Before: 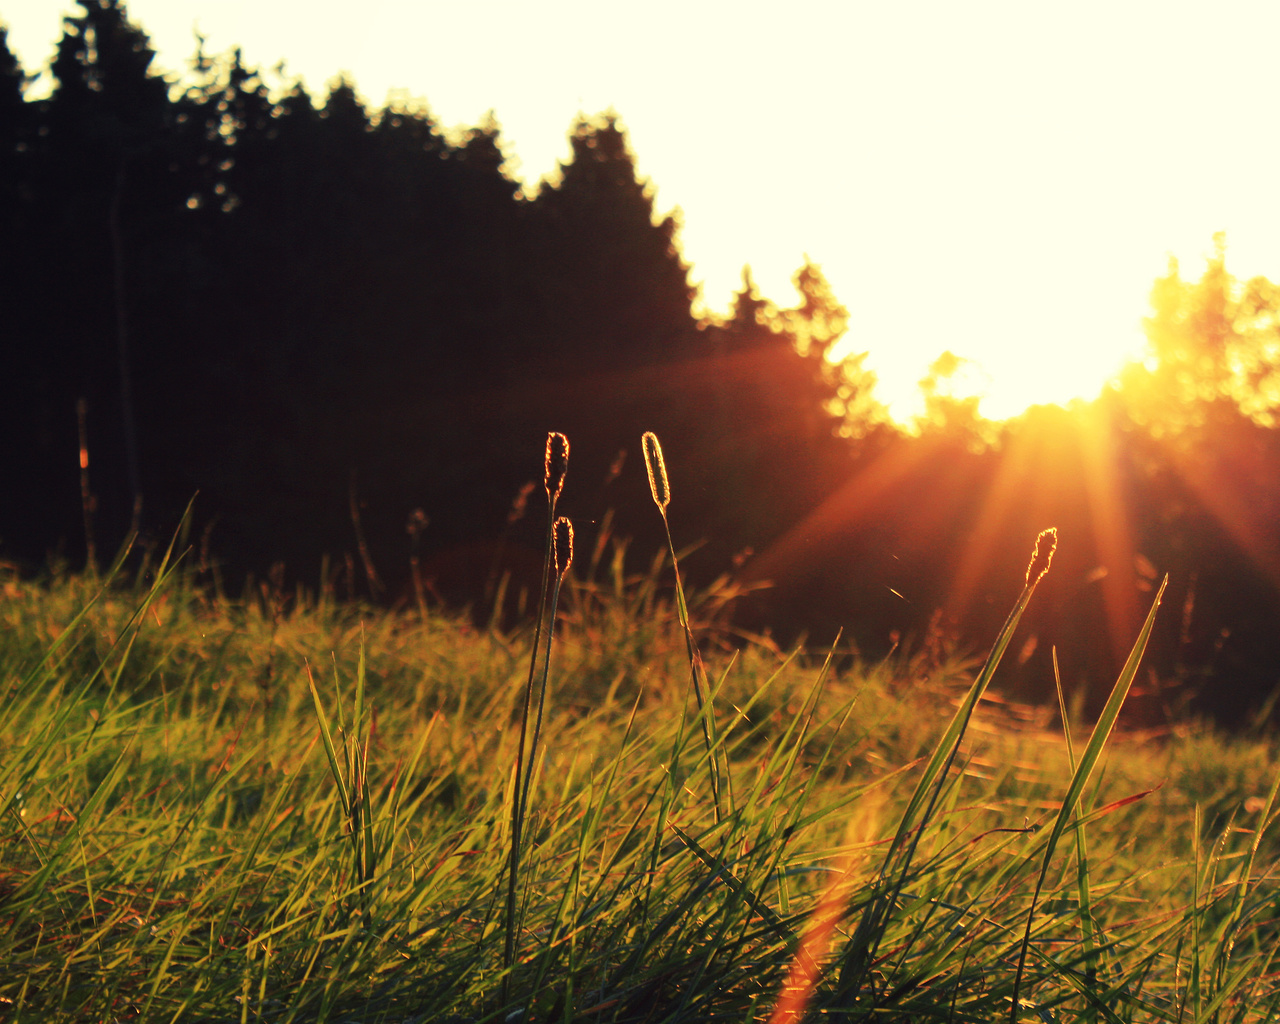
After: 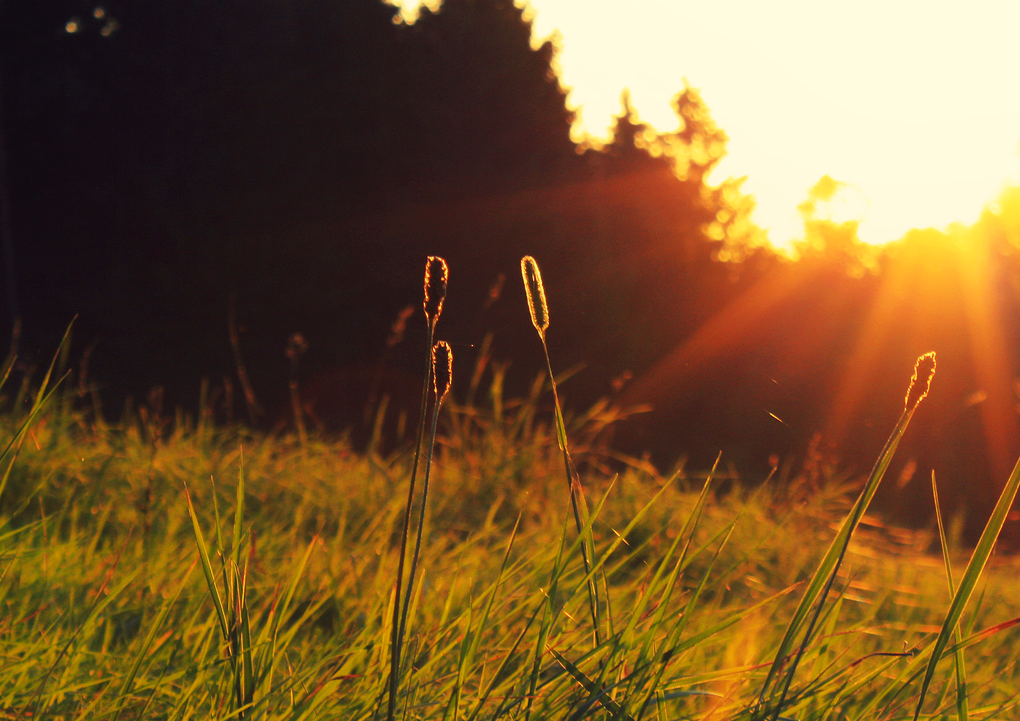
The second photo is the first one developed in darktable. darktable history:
contrast equalizer: y [[0.6 ×6], [0.55 ×6], [0 ×6], [0 ×6], [0 ×6]], mix -0.289
crop: left 9.524%, top 17.279%, right 10.742%, bottom 12.307%
color balance rgb: power › chroma 0.312%, power › hue 23.38°, highlights gain › chroma 1.626%, highlights gain › hue 55.01°, perceptual saturation grading › global saturation 0.943%, global vibrance 20%
tone equalizer: on, module defaults
